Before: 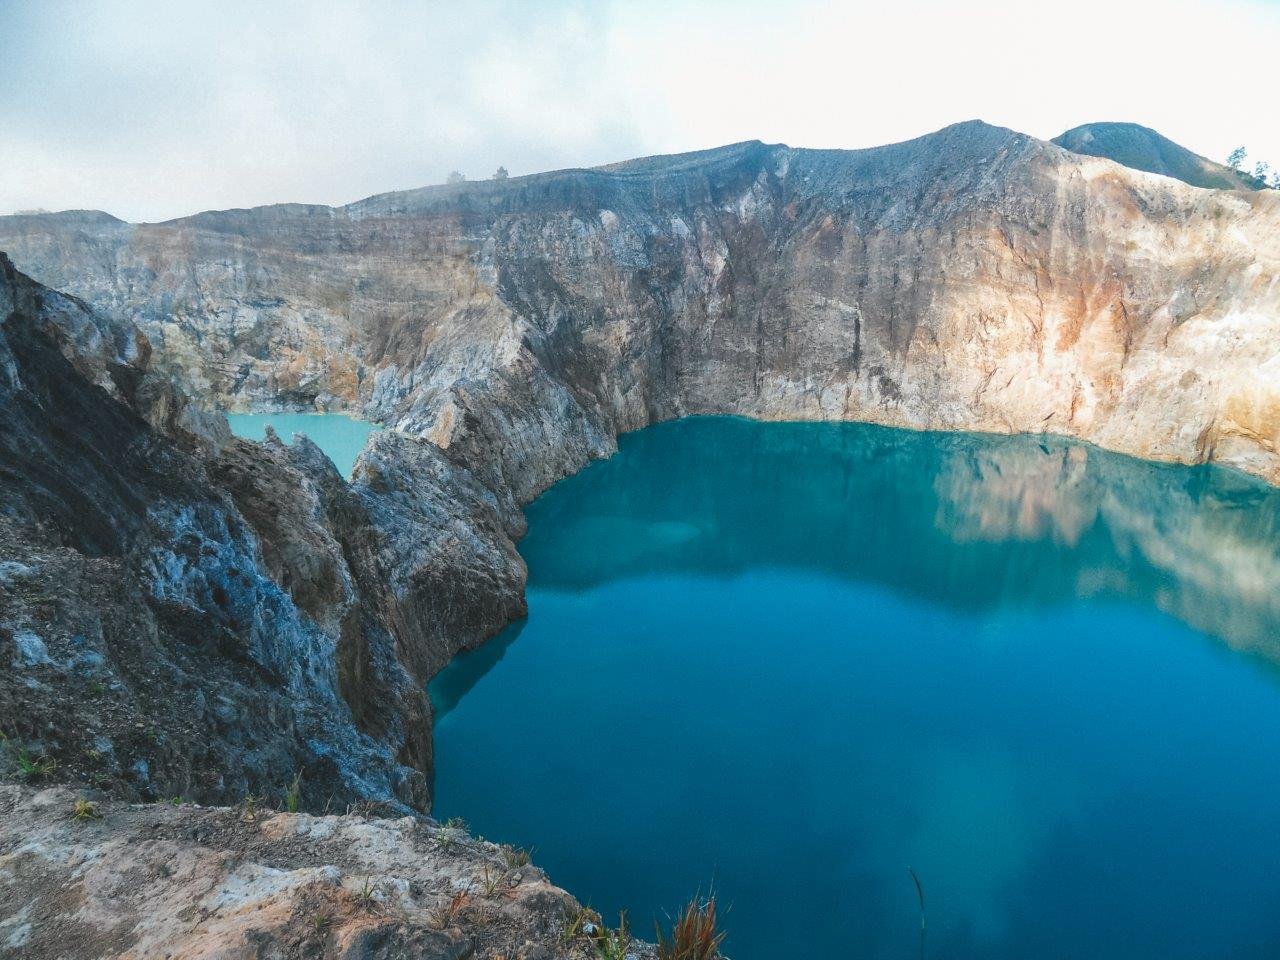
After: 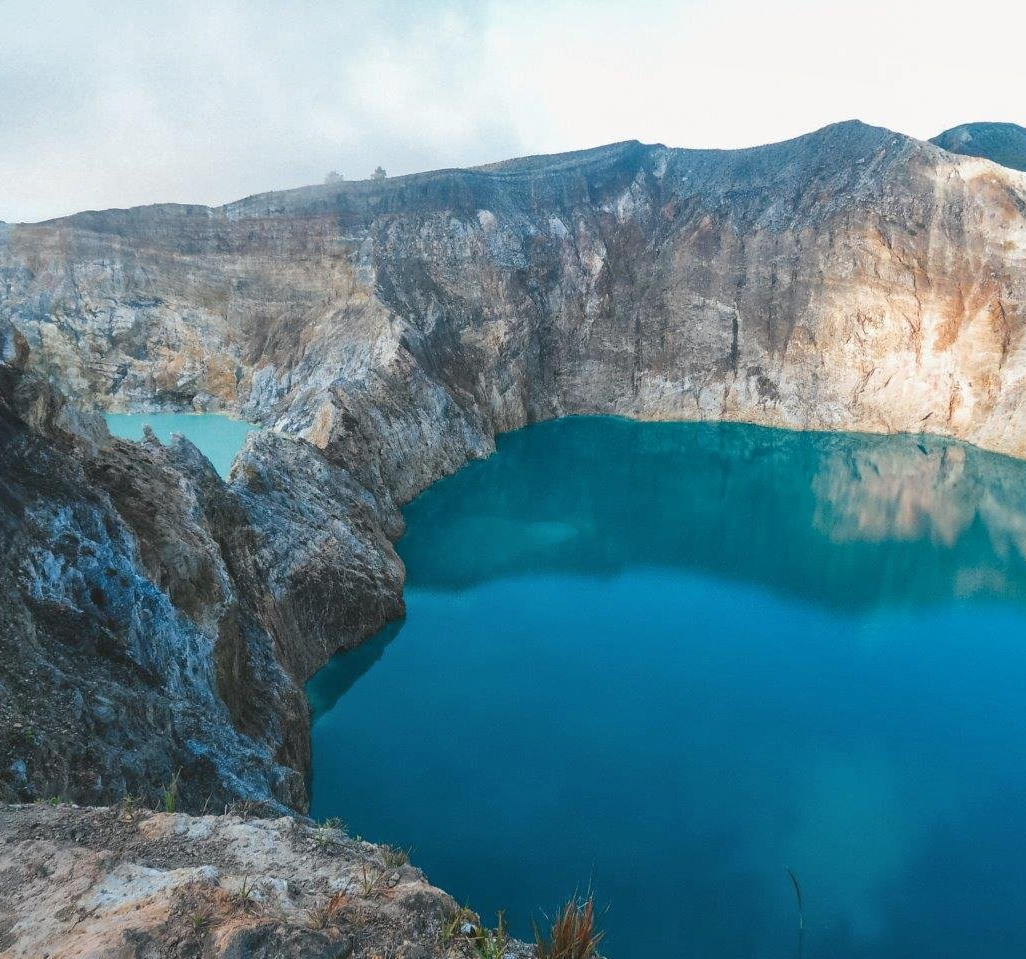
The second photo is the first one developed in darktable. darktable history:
shadows and highlights: radius 125.46, shadows 30.51, highlights -30.51, low approximation 0.01, soften with gaussian
crop and rotate: left 9.597%, right 10.195%
